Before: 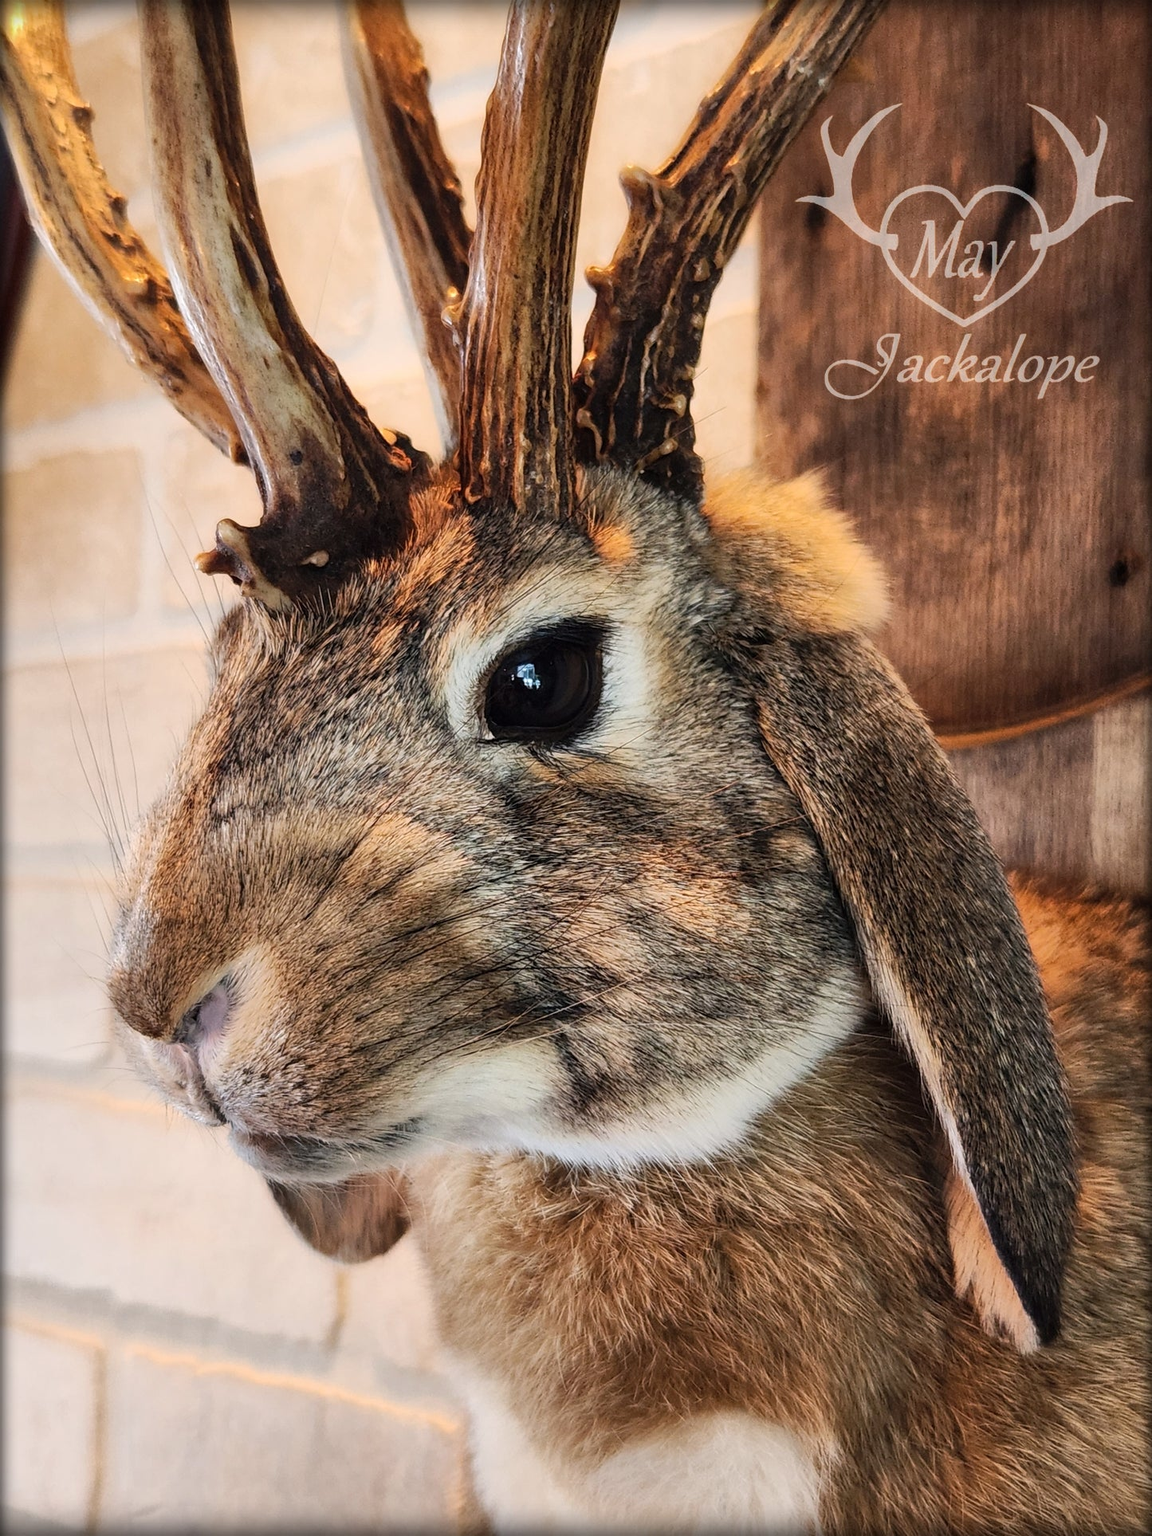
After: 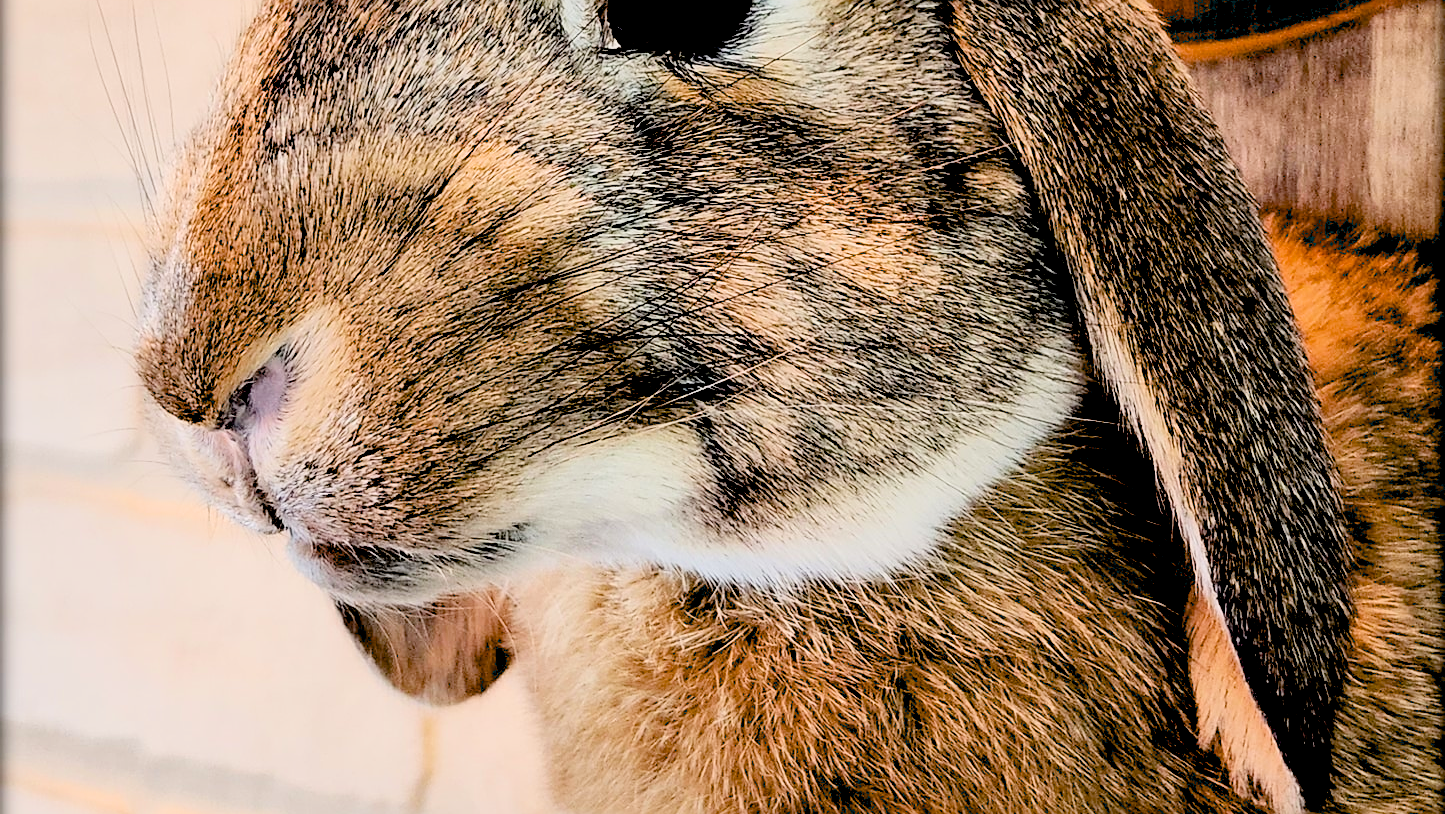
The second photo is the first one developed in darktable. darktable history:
exposure: black level correction 0.035, exposure 0.902 EV, compensate highlight preservation false
filmic rgb: black relative exposure -7.65 EV, white relative exposure 4.56 EV, hardness 3.61, color science v6 (2022)
crop: top 45.641%, bottom 12.104%
sharpen: on, module defaults
